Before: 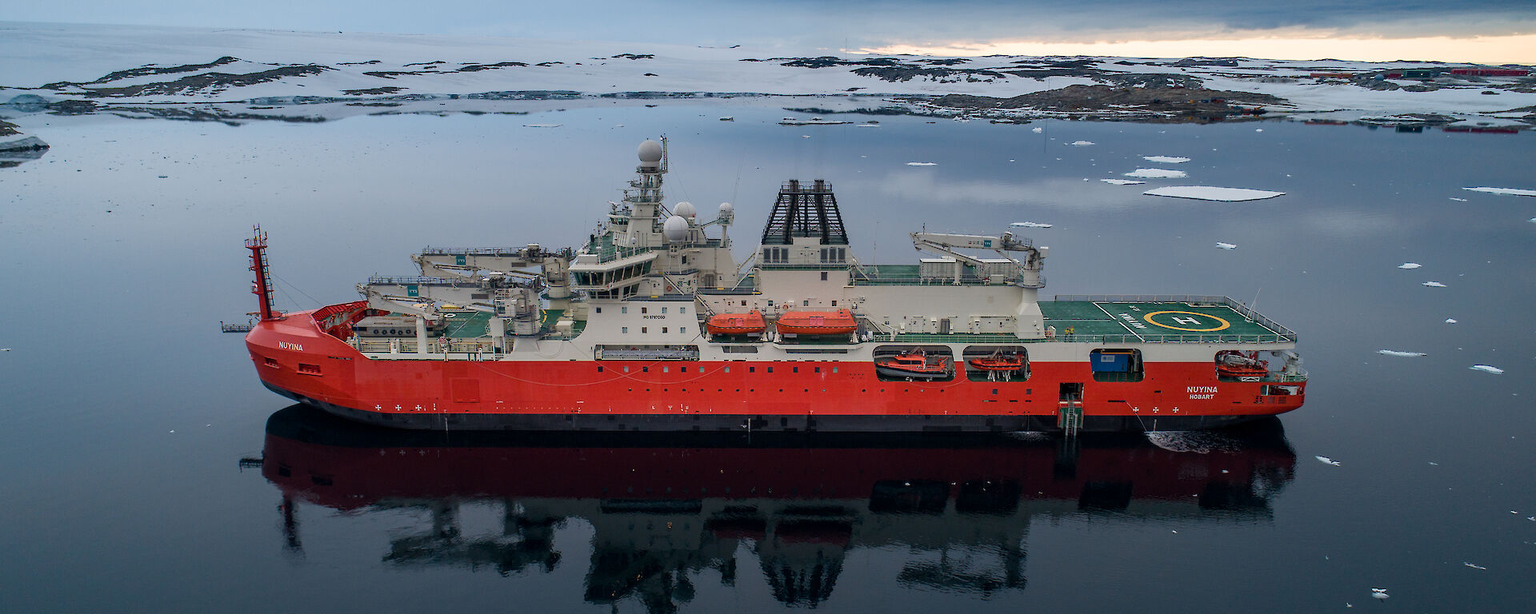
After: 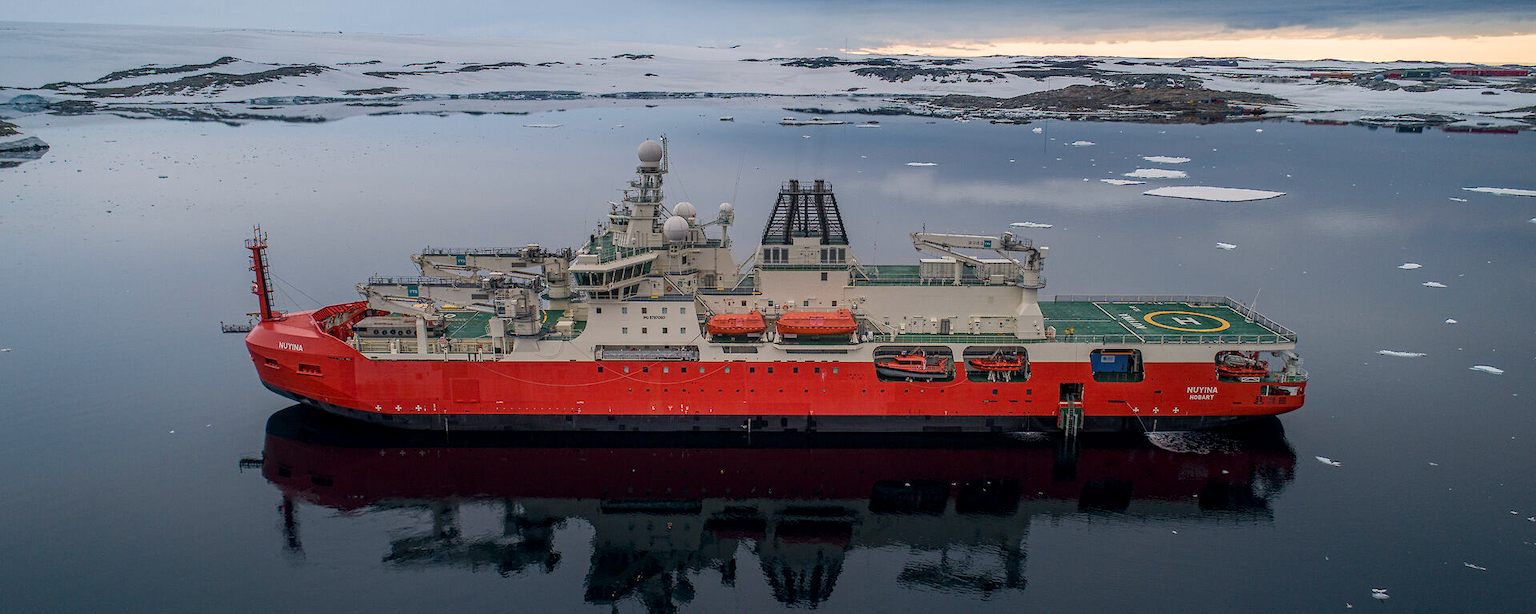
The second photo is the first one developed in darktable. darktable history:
local contrast: highlights 35%, detail 135%
contrast equalizer: y [[0.439, 0.44, 0.442, 0.457, 0.493, 0.498], [0.5 ×6], [0.5 ×6], [0 ×6], [0 ×6]]
color correction: highlights a* 3.64, highlights b* 5.09
